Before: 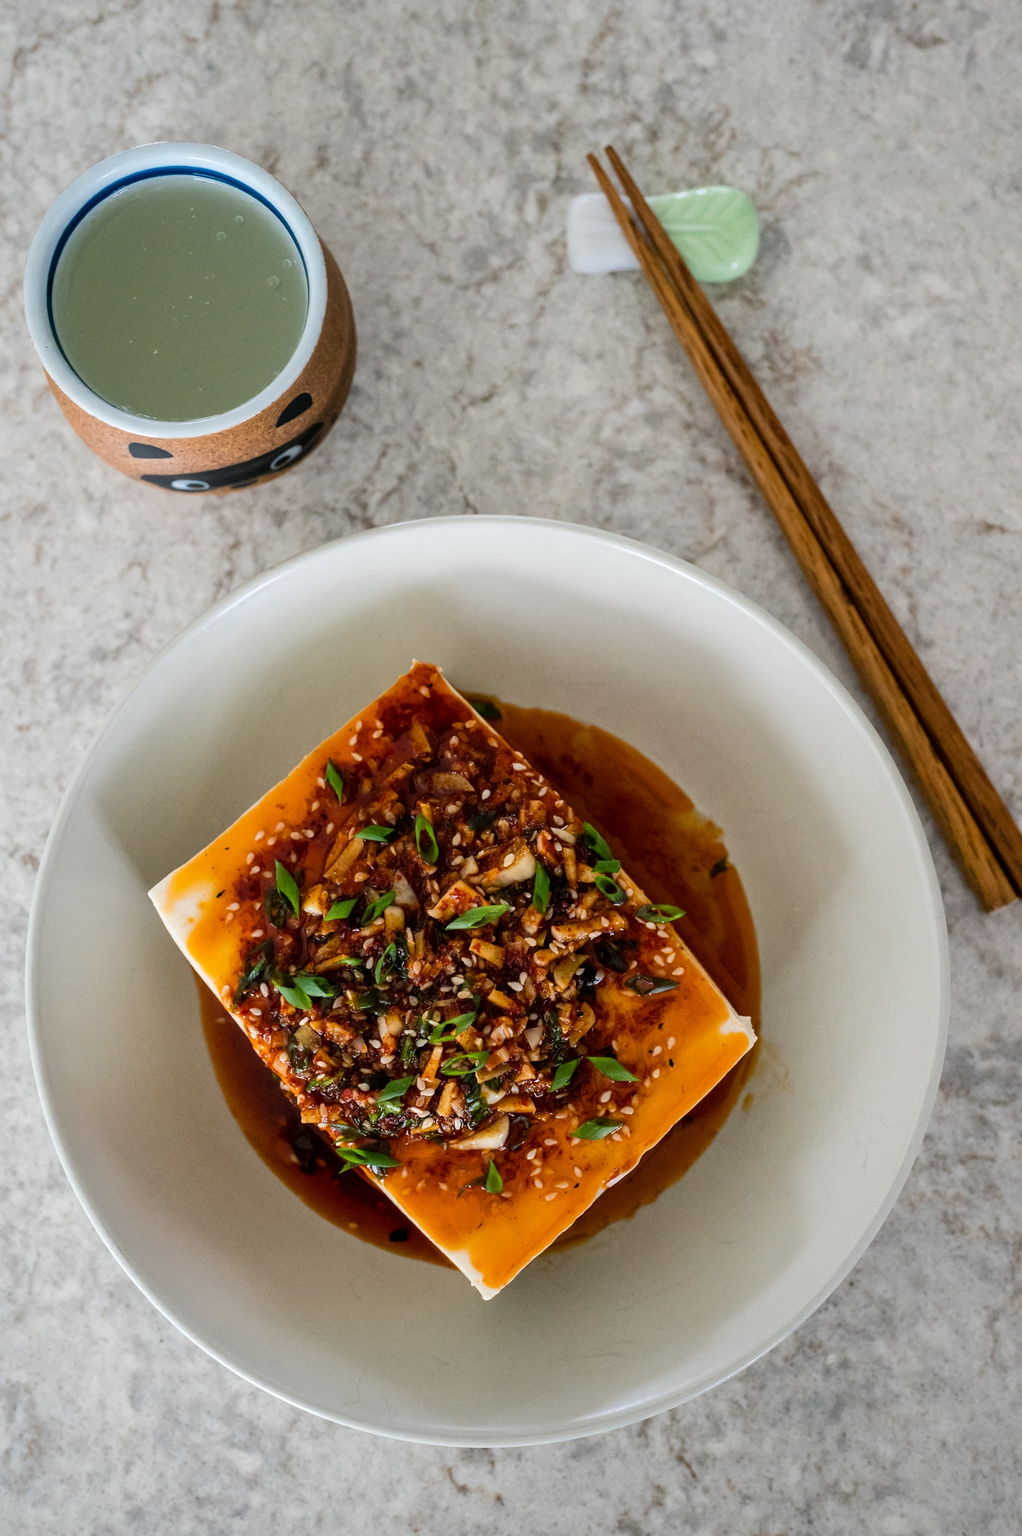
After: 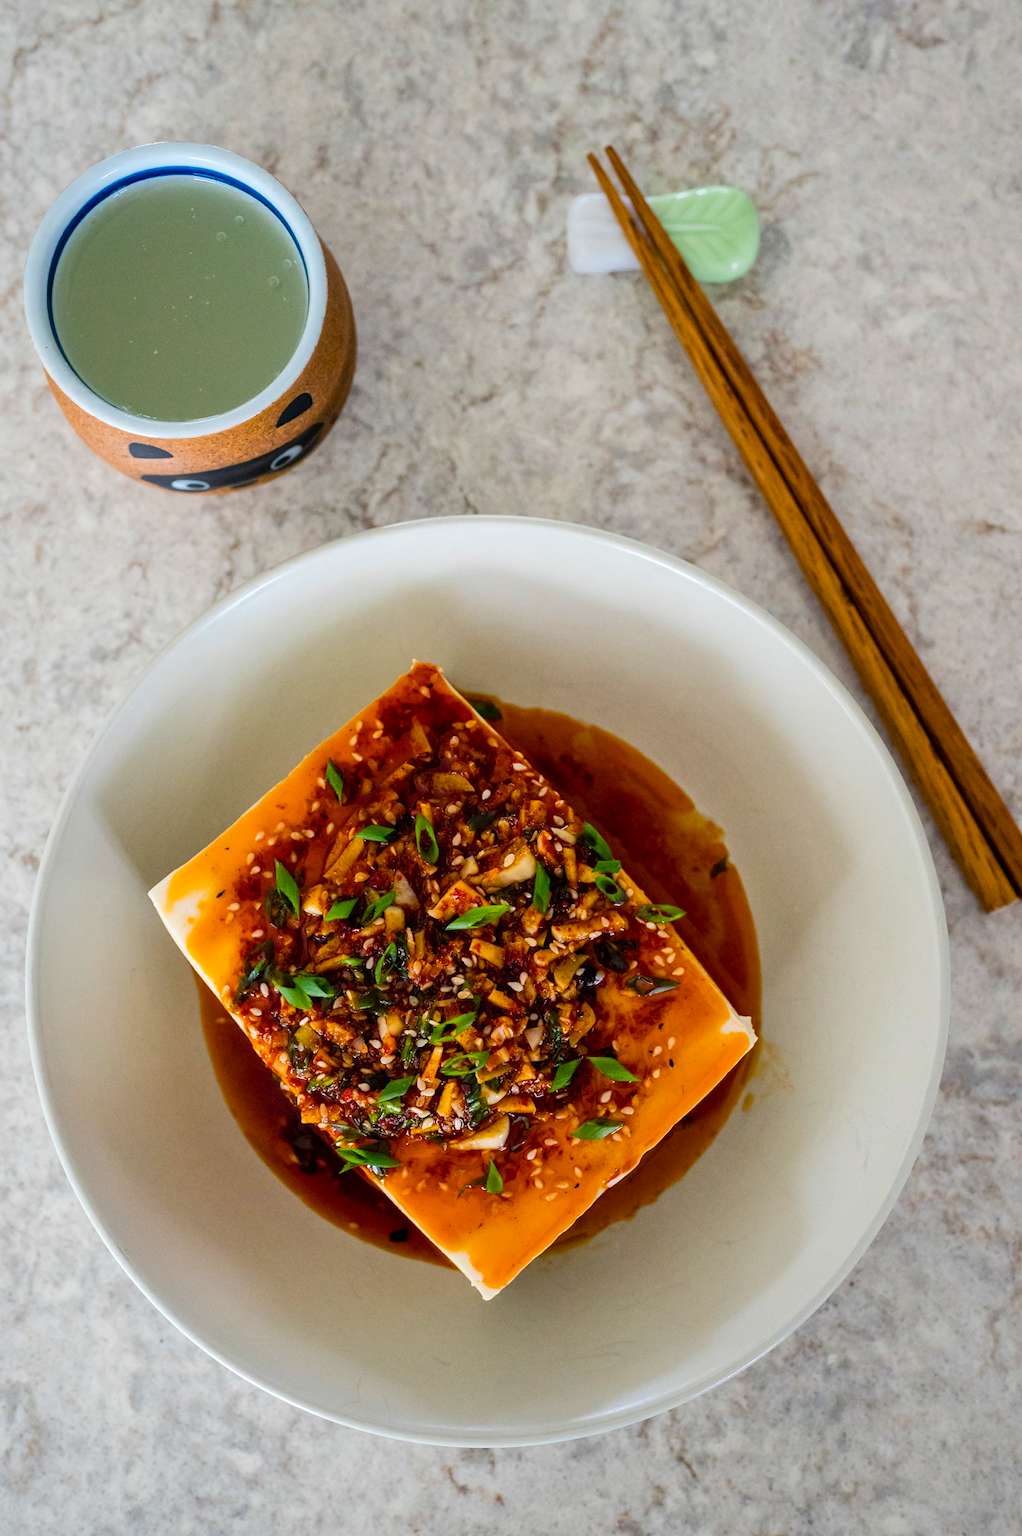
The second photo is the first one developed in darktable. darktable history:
levels: white 99.89%, levels [0, 0.478, 1]
color balance rgb: shadows lift › chroma 3.262%, shadows lift › hue 277.9°, perceptual saturation grading › global saturation 30.182%, global vibrance 15.024%
